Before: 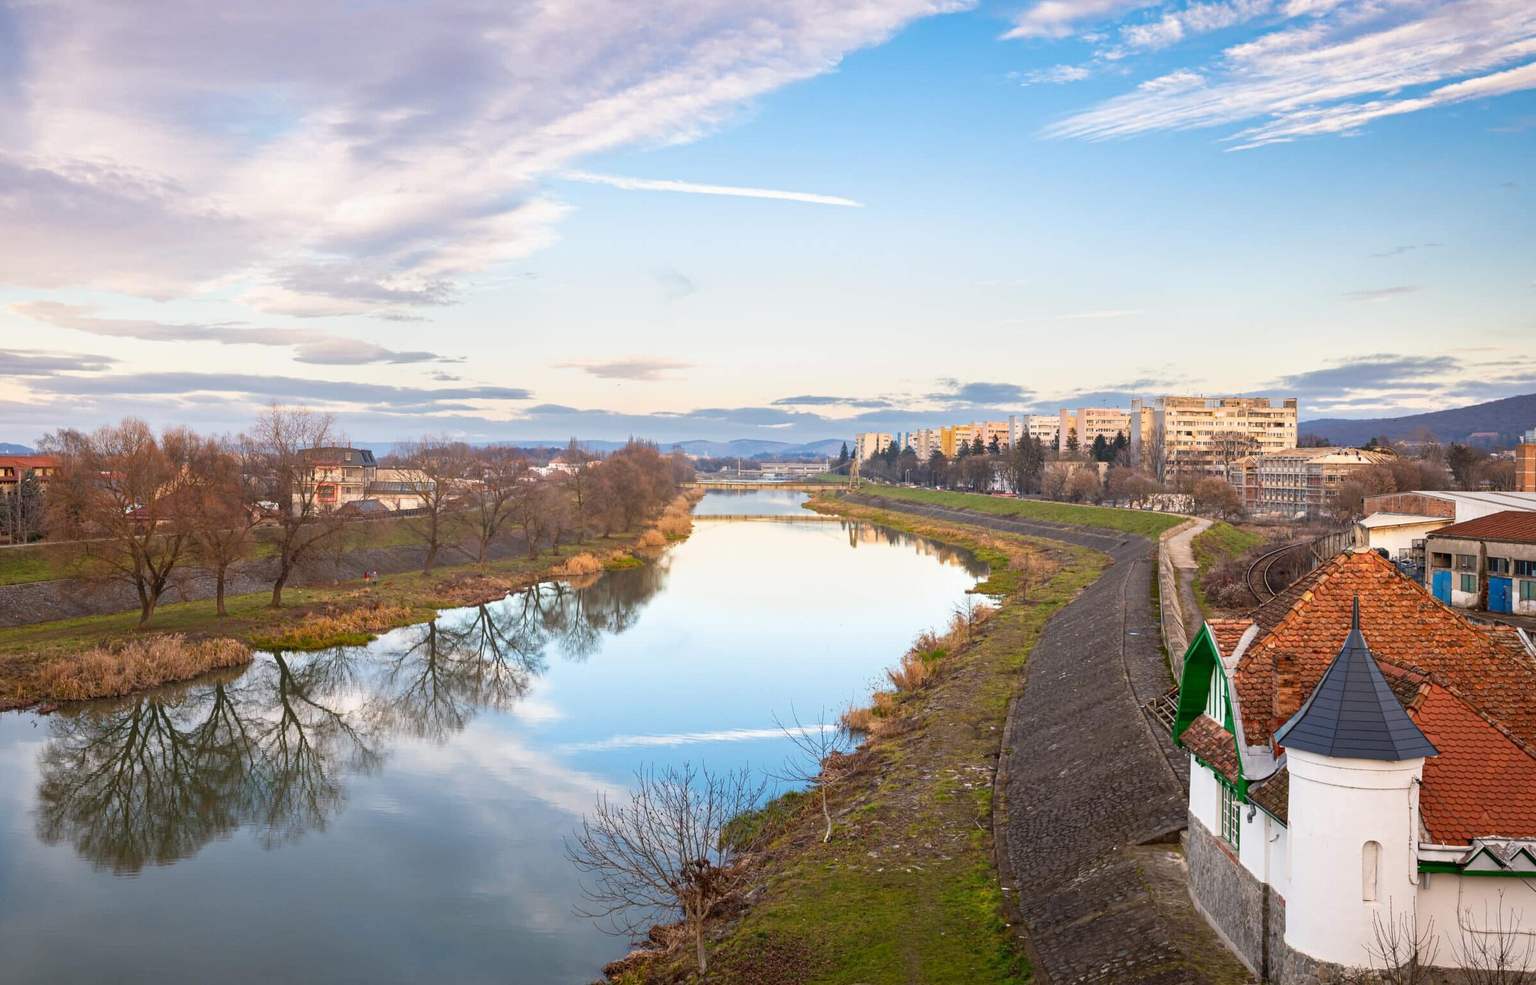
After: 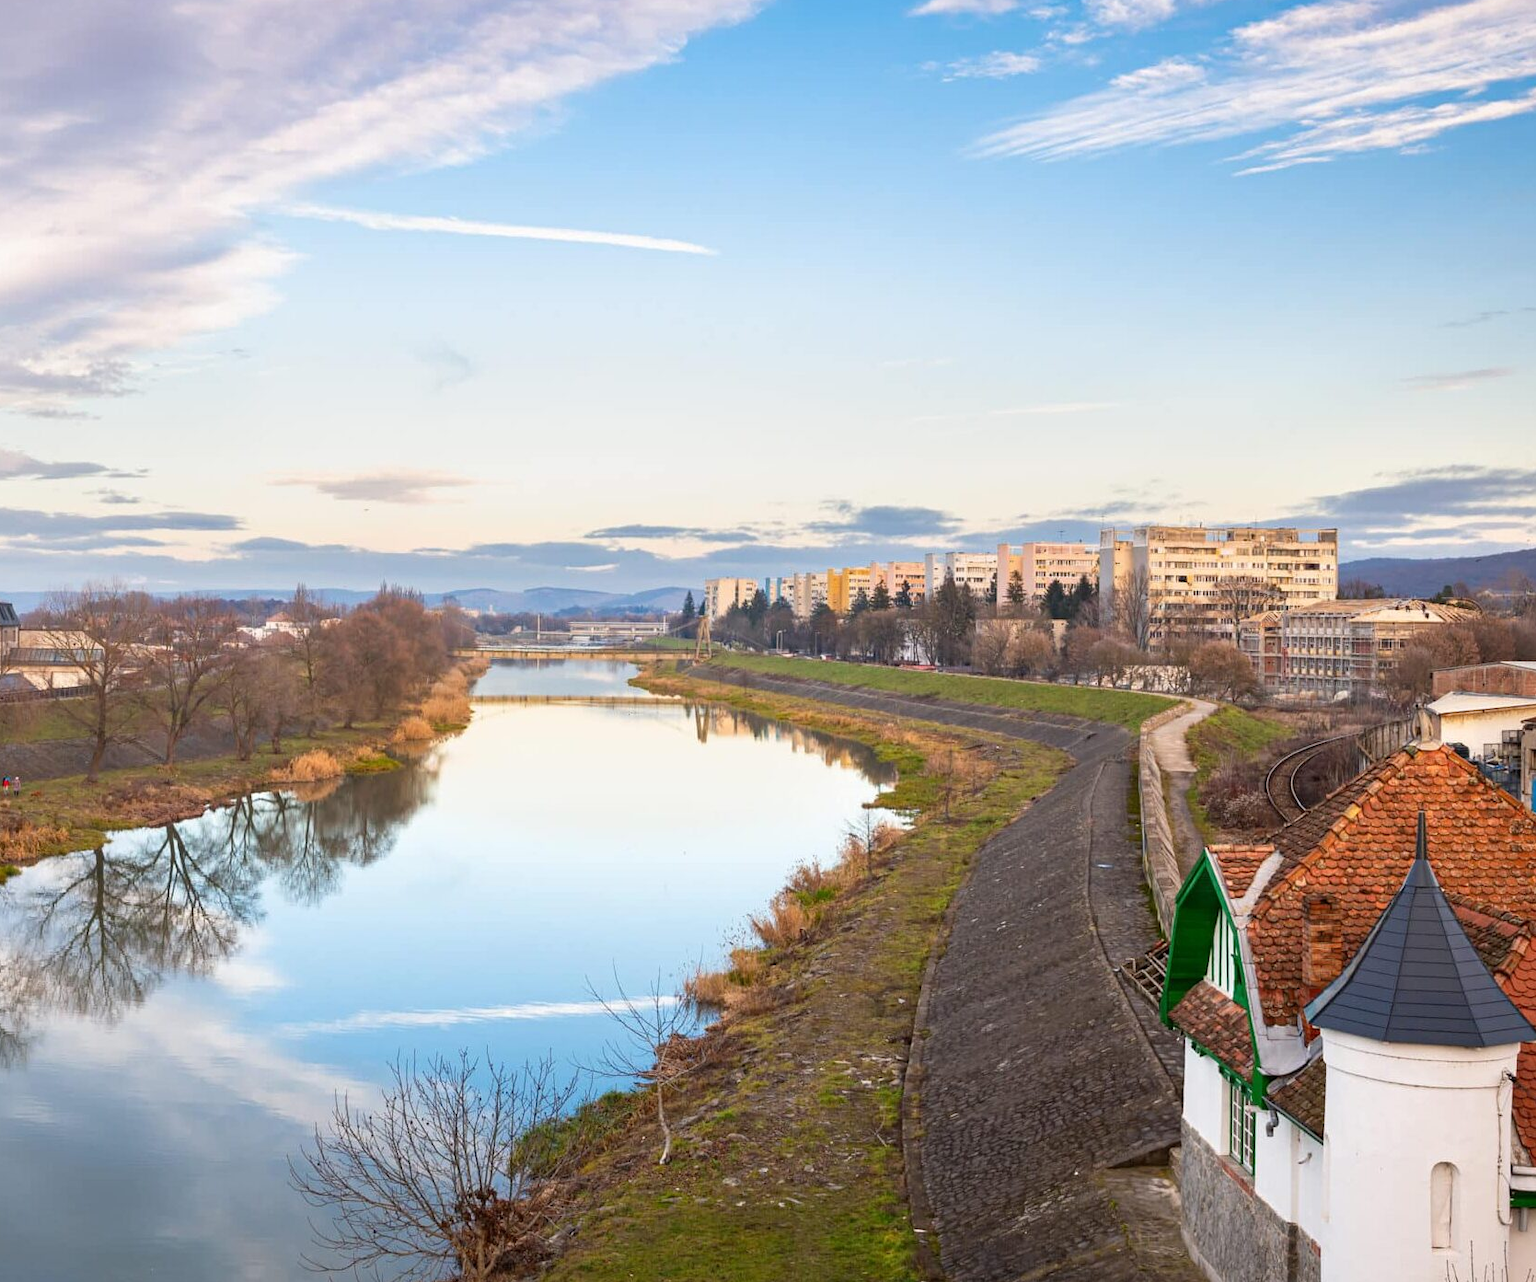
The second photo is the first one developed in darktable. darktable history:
crop and rotate: left 23.672%, top 2.965%, right 6.456%, bottom 5.993%
